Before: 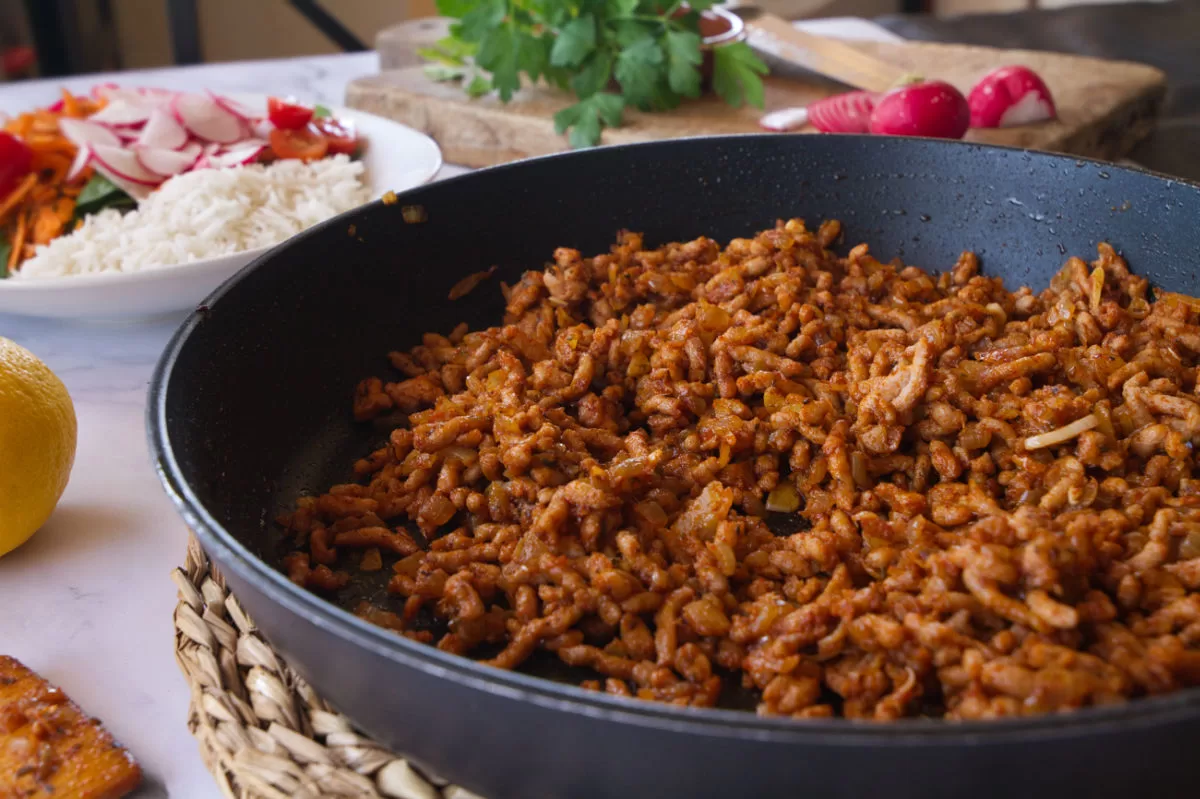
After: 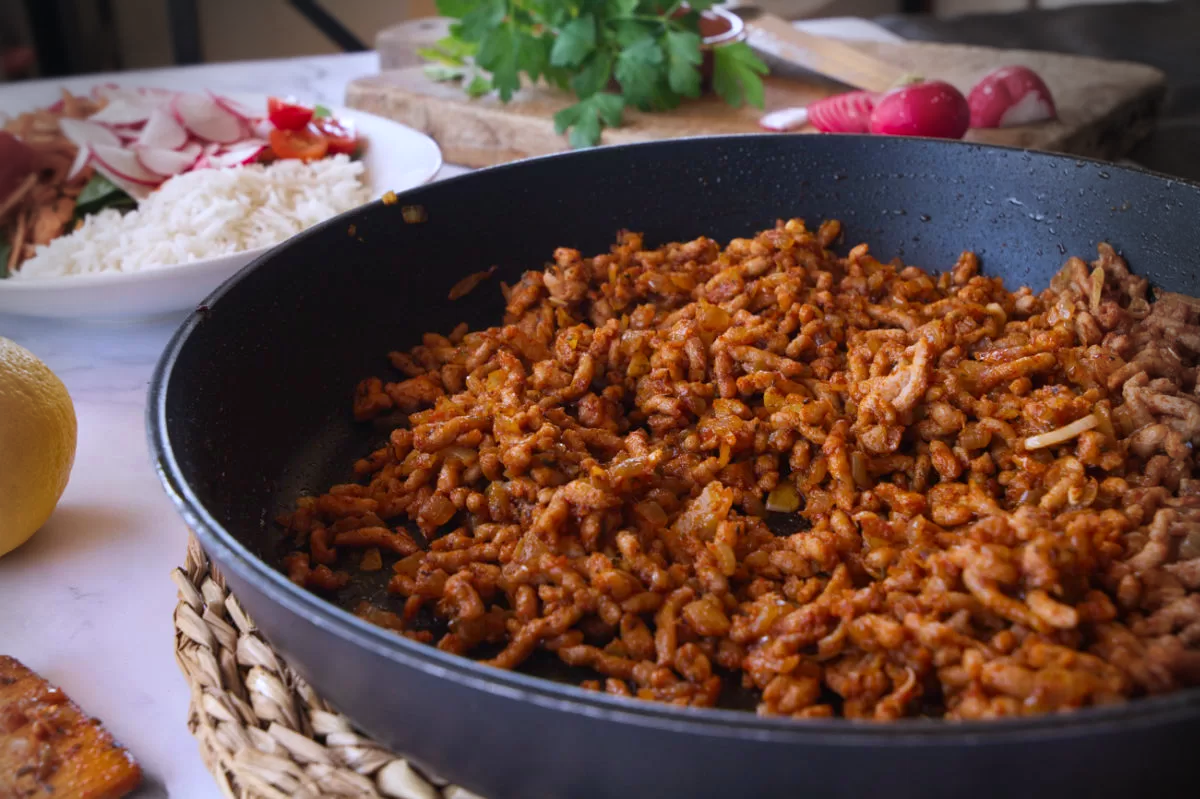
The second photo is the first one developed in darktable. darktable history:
color calibration: illuminant as shot in camera, x 0.358, y 0.373, temperature 4628.91 K
vignetting: fall-off start 87.69%, fall-off radius 24.27%, center (-0.027, 0.397)
contrast brightness saturation: contrast 0.043, saturation 0.075
